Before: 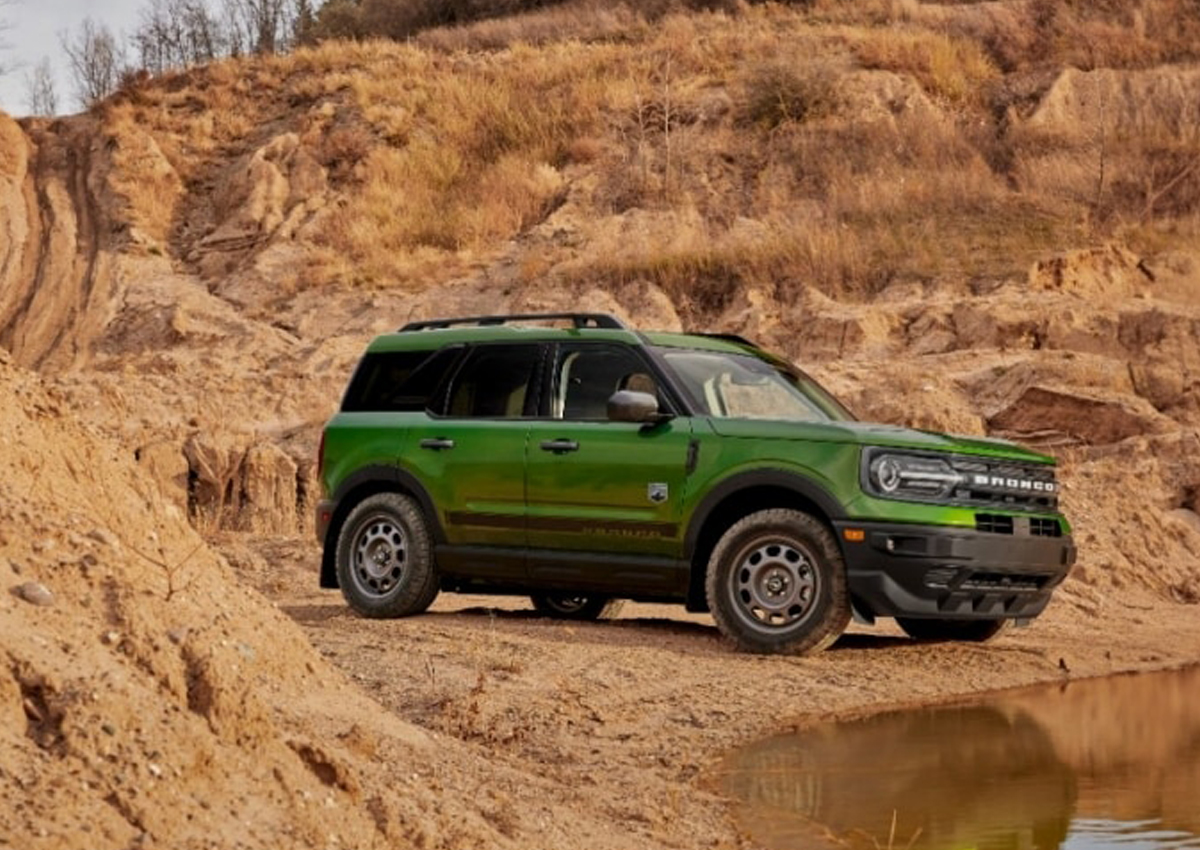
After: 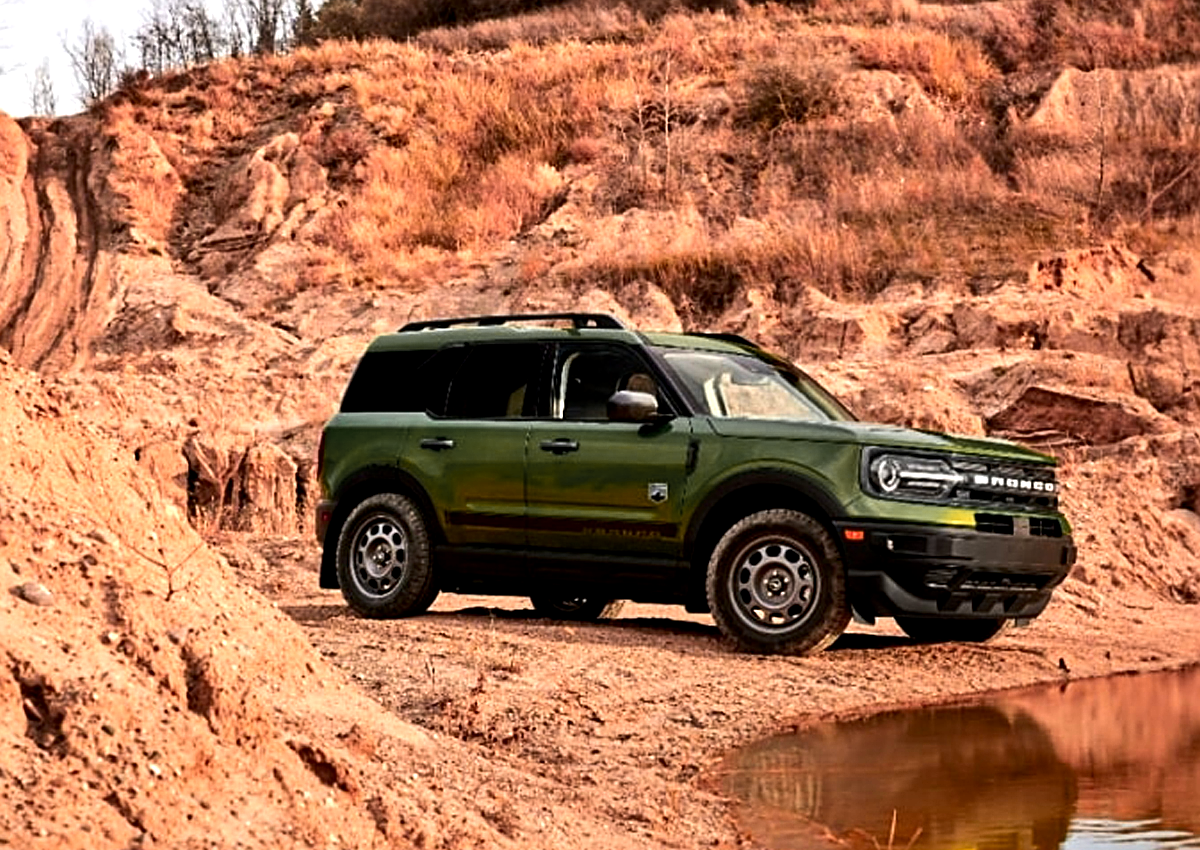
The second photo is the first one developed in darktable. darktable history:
tone equalizer: -8 EV -1.08 EV, -7 EV -1.01 EV, -6 EV -0.867 EV, -5 EV -0.578 EV, -3 EV 0.578 EV, -2 EV 0.867 EV, -1 EV 1.01 EV, +0 EV 1.08 EV, edges refinement/feathering 500, mask exposure compensation -1.57 EV, preserve details no
sharpen: on, module defaults
color zones: curves: ch1 [(0.263, 0.53) (0.376, 0.287) (0.487, 0.512) (0.748, 0.547) (1, 0.513)]; ch2 [(0.262, 0.45) (0.751, 0.477)], mix 31.98%
exposure: black level correction 0.009, compensate highlight preservation false
